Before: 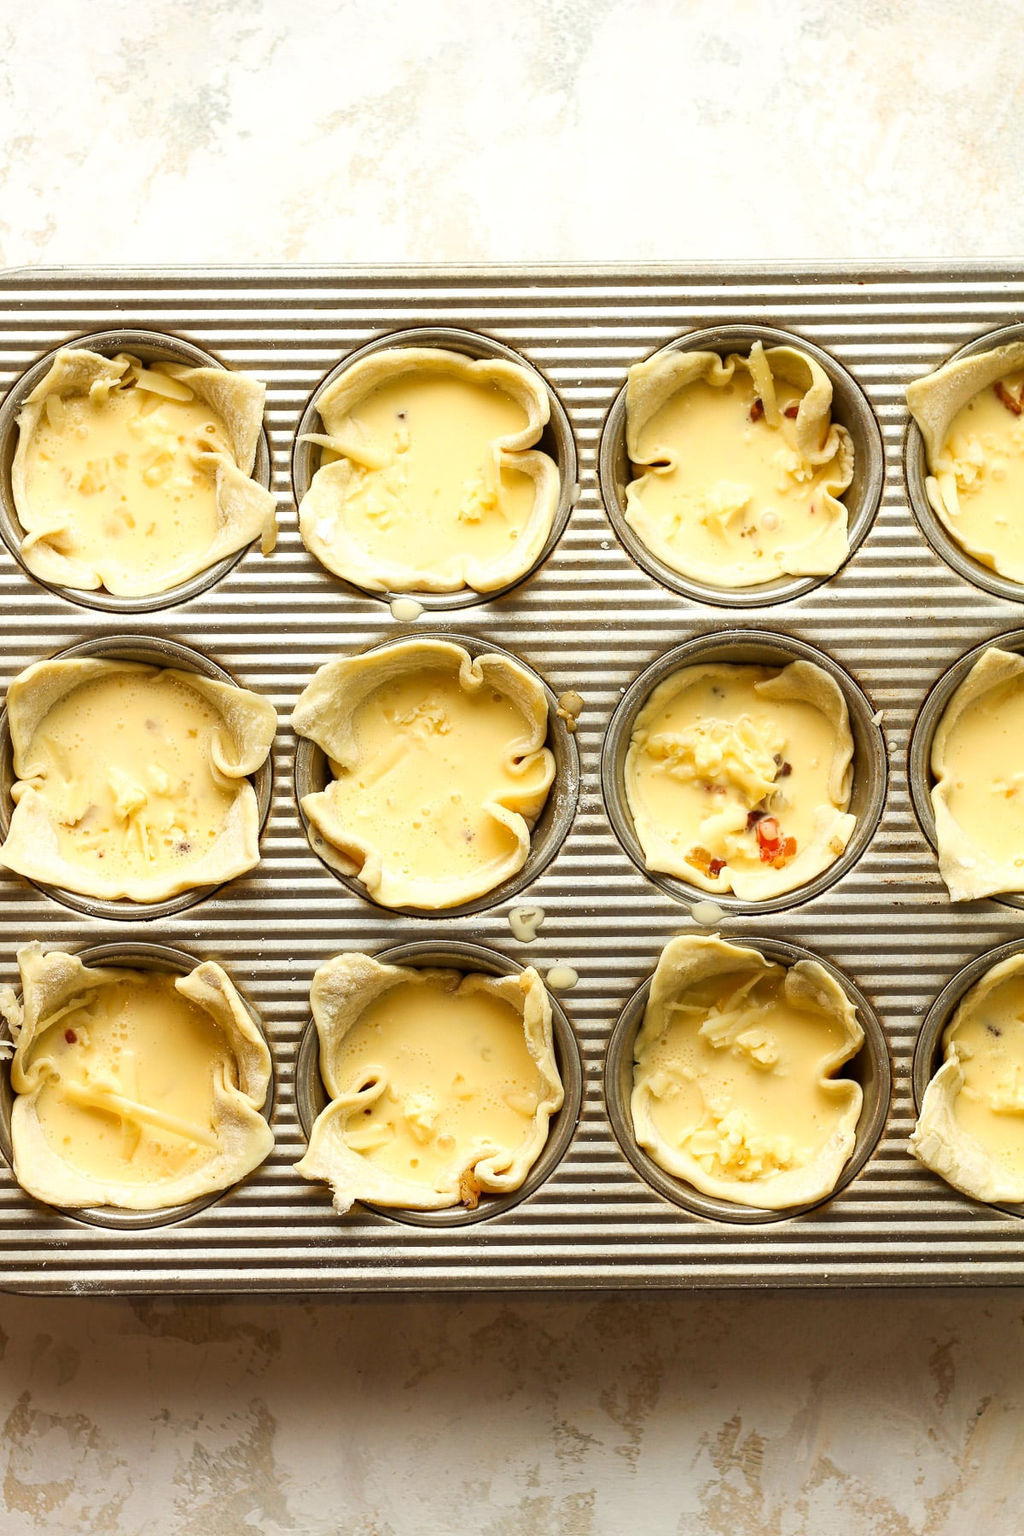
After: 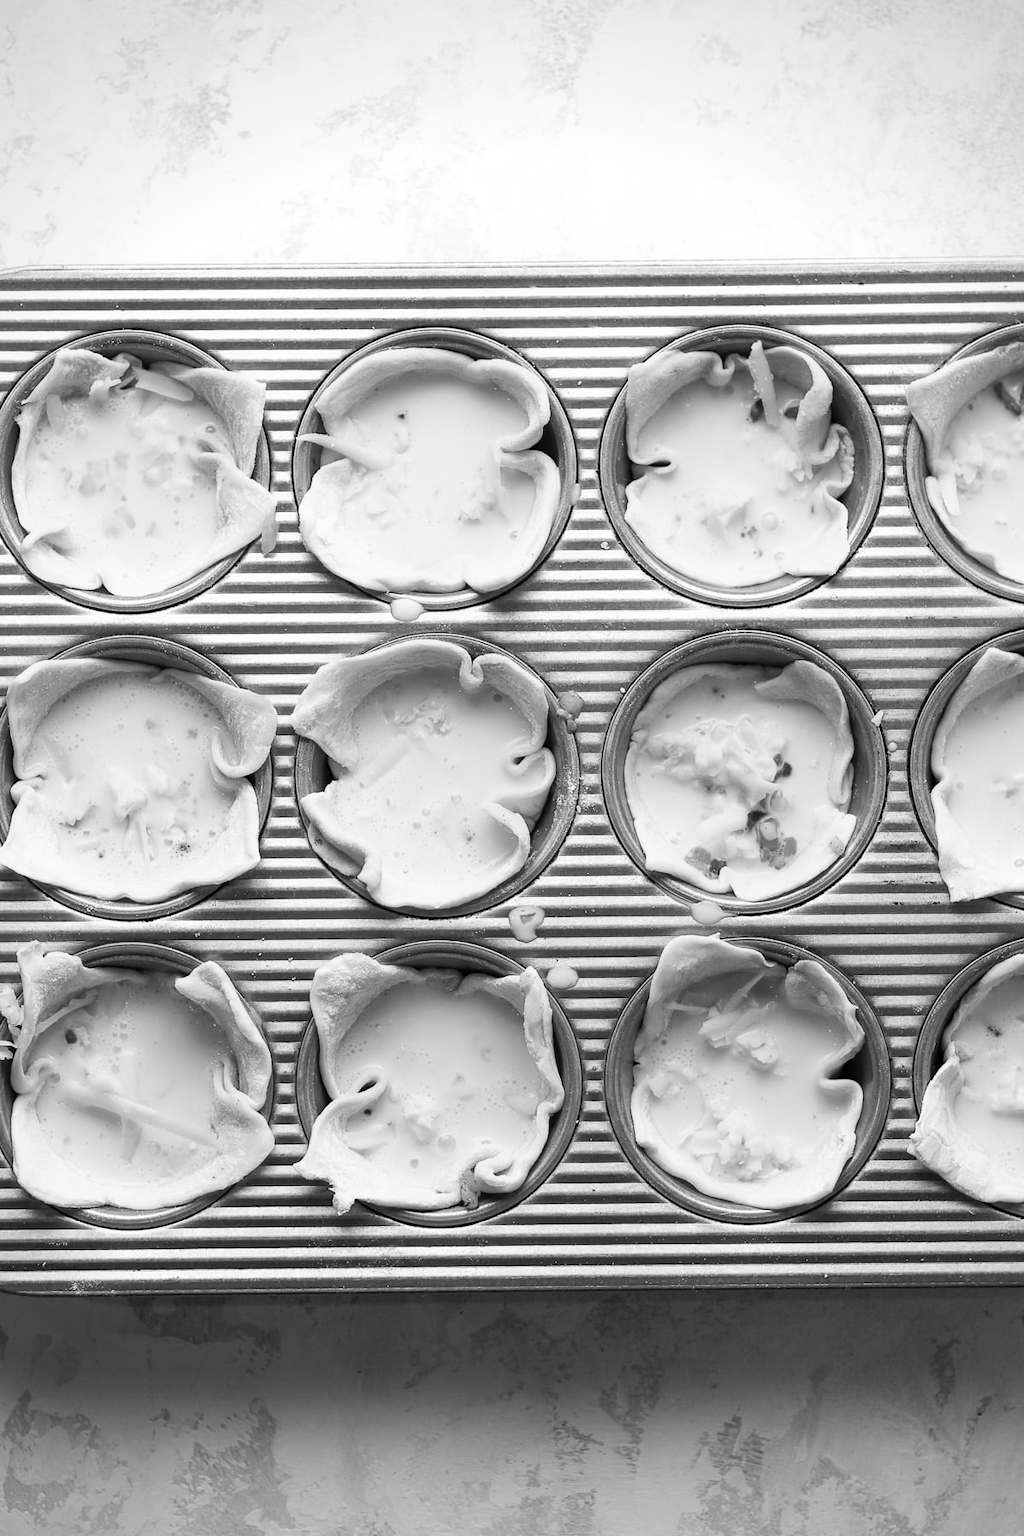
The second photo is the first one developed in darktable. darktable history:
monochrome: size 1
vignetting: fall-off radius 60.92%
